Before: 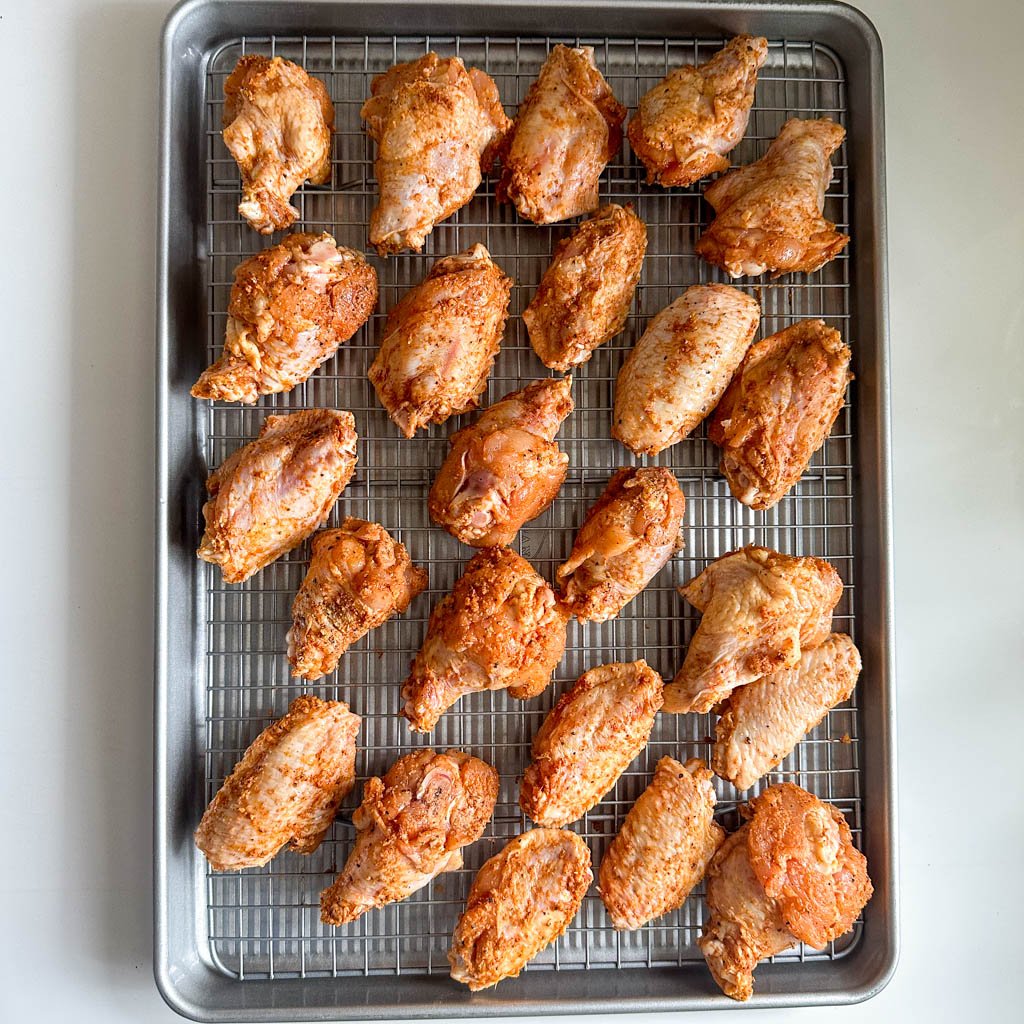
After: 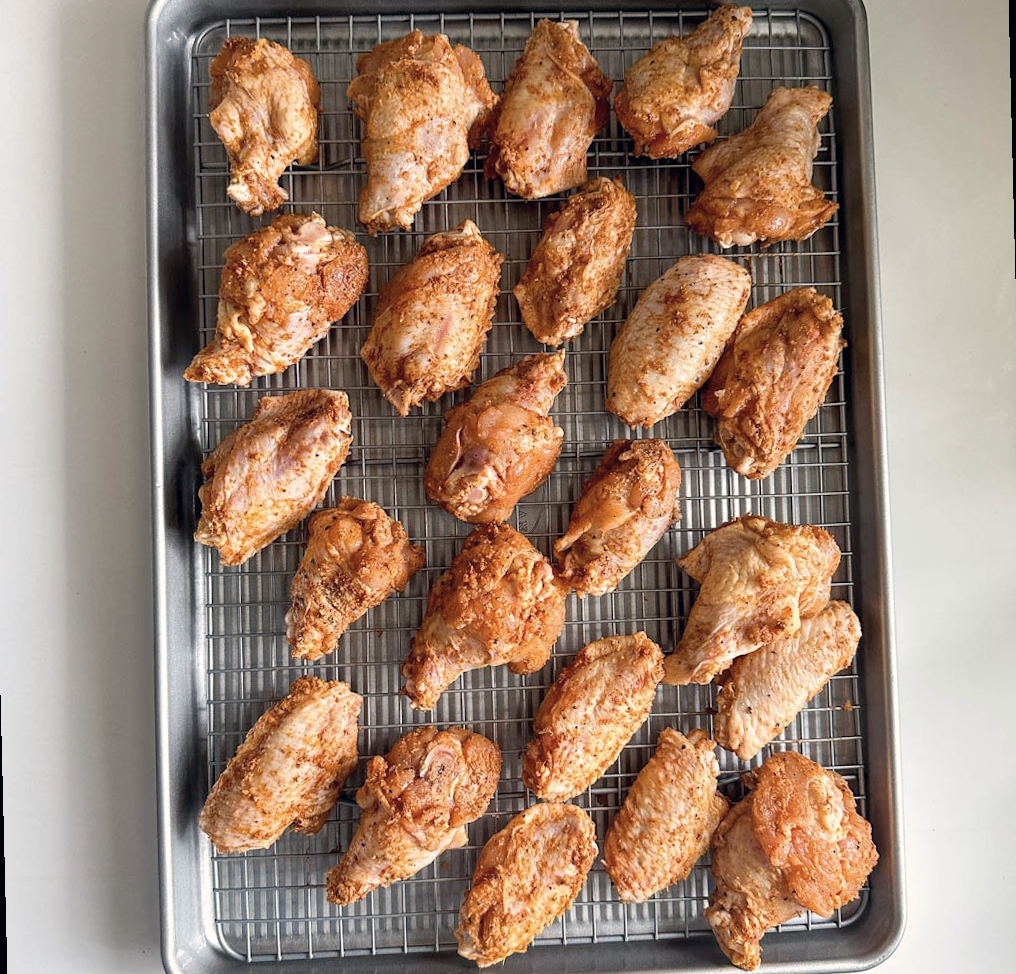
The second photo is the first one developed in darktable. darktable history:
rotate and perspective: rotation -1.42°, crop left 0.016, crop right 0.984, crop top 0.035, crop bottom 0.965
color correction: highlights a* 2.75, highlights b* 5, shadows a* -2.04, shadows b* -4.84, saturation 0.8
